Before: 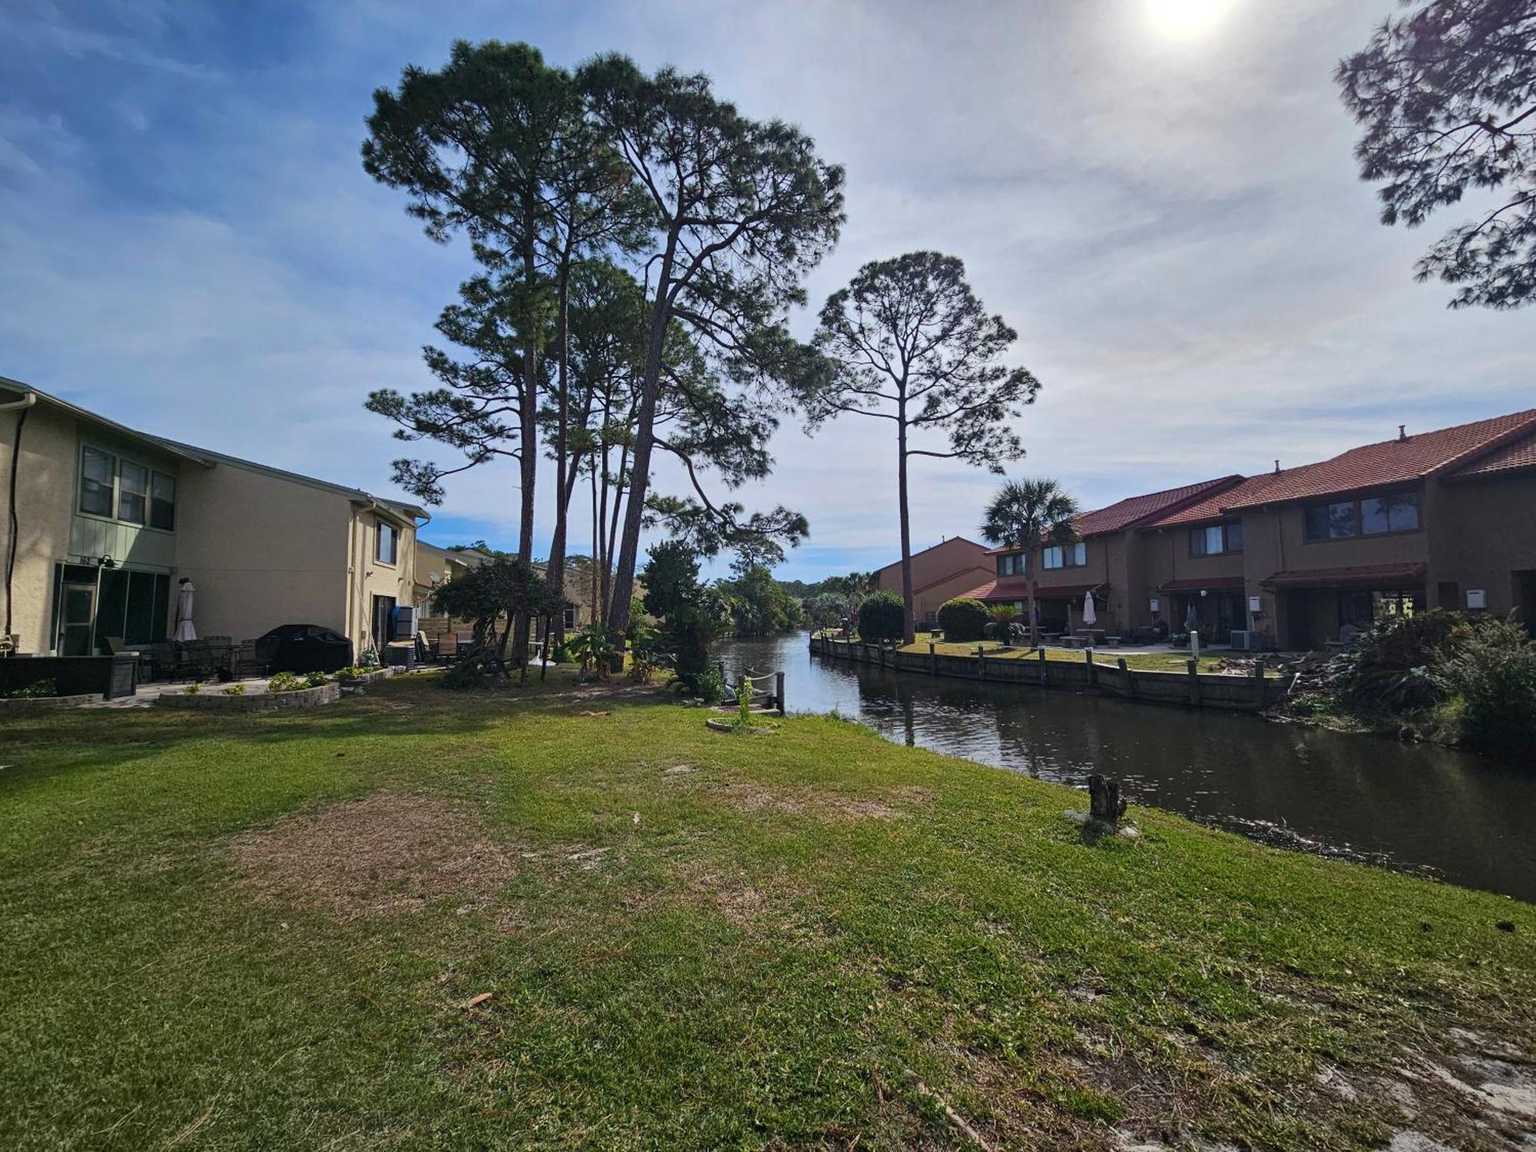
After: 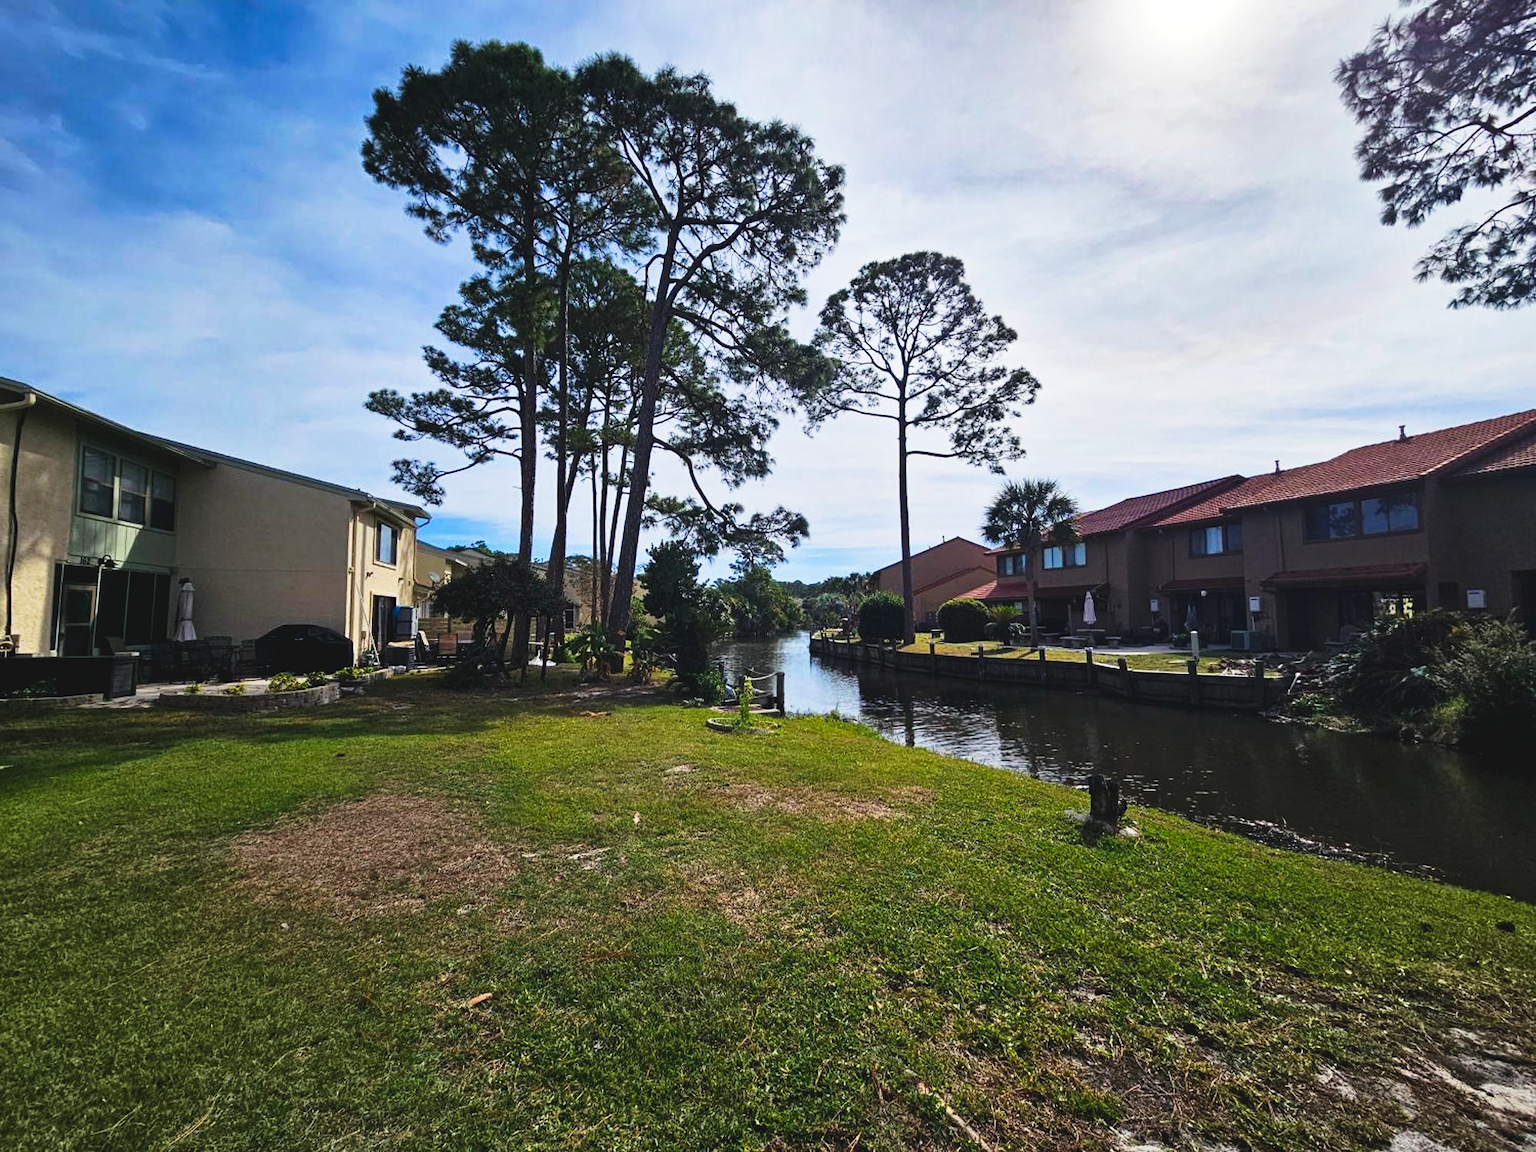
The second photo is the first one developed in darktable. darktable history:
tone curve: curves: ch0 [(0, 0) (0.003, 0.063) (0.011, 0.063) (0.025, 0.063) (0.044, 0.066) (0.069, 0.071) (0.1, 0.09) (0.136, 0.116) (0.177, 0.144) (0.224, 0.192) (0.277, 0.246) (0.335, 0.311) (0.399, 0.399) (0.468, 0.49) (0.543, 0.589) (0.623, 0.709) (0.709, 0.827) (0.801, 0.918) (0.898, 0.969) (1, 1)], preserve colors none
